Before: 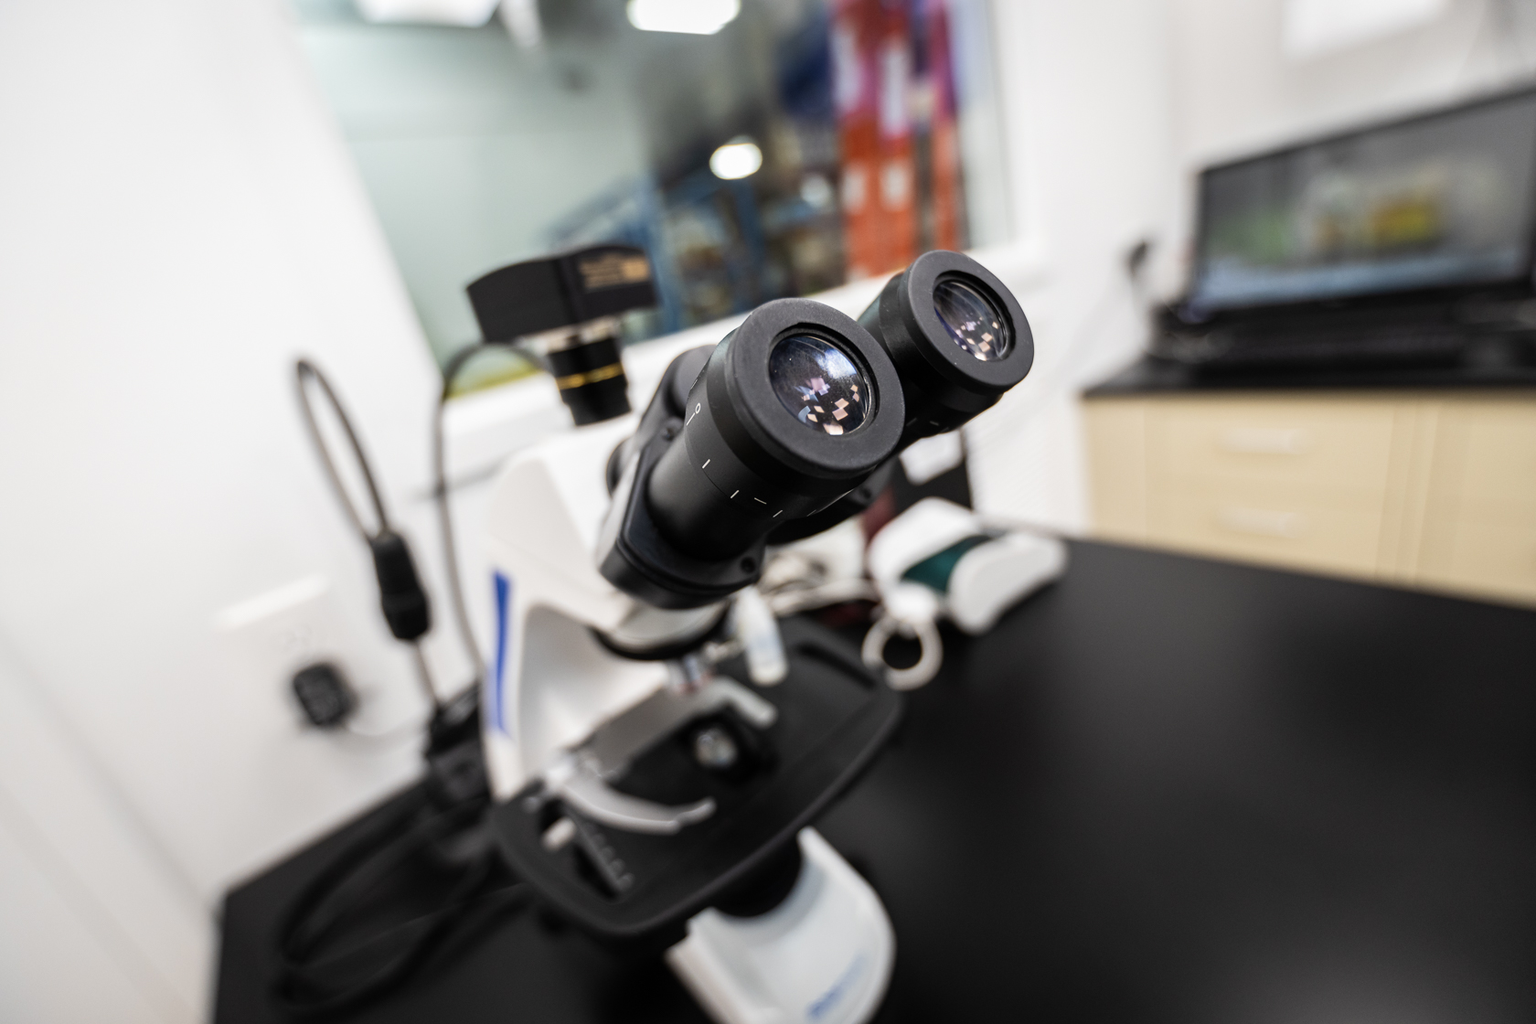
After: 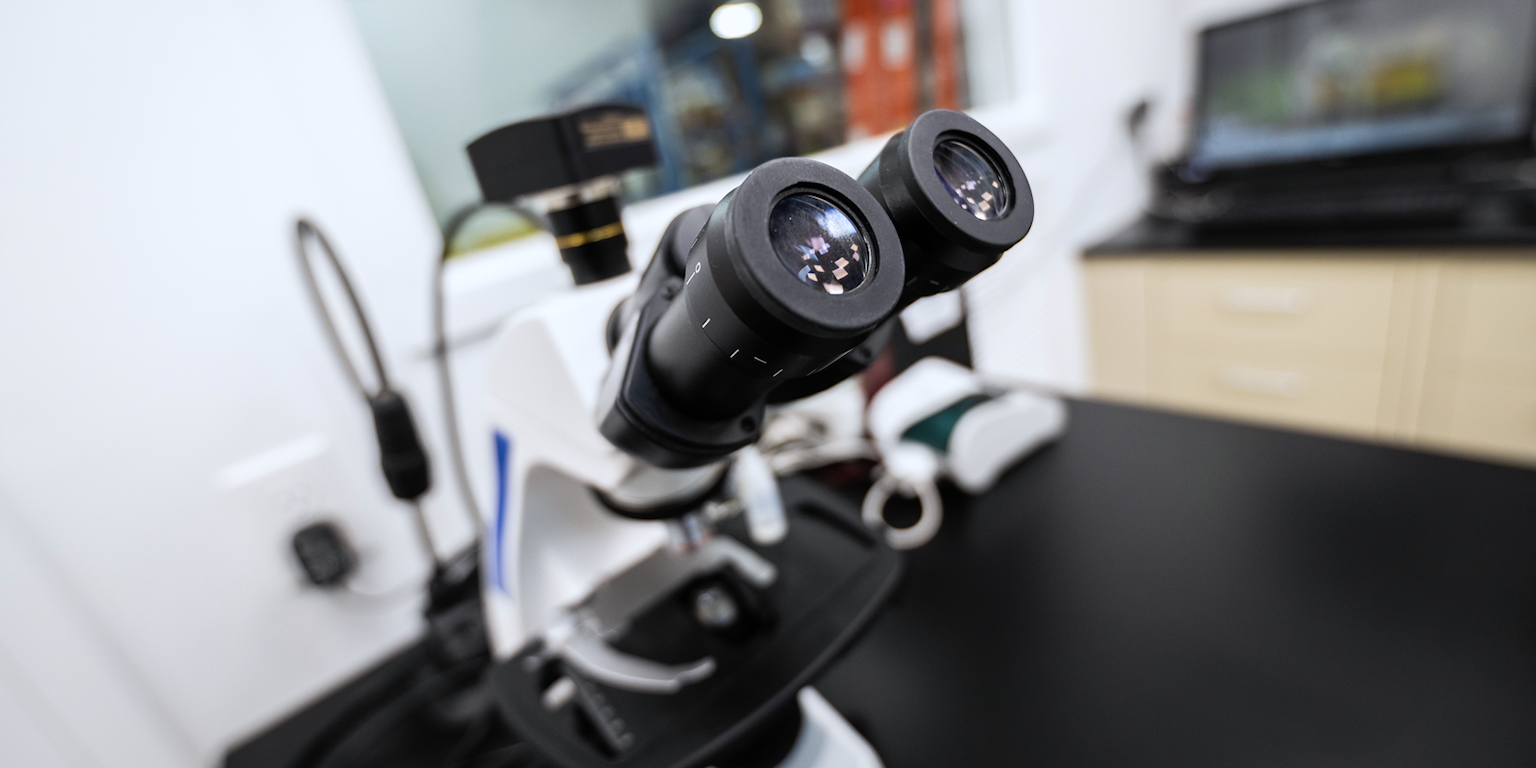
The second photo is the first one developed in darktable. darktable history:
crop: top 13.819%, bottom 11.169%
white balance: red 0.976, blue 1.04
vibrance: on, module defaults
